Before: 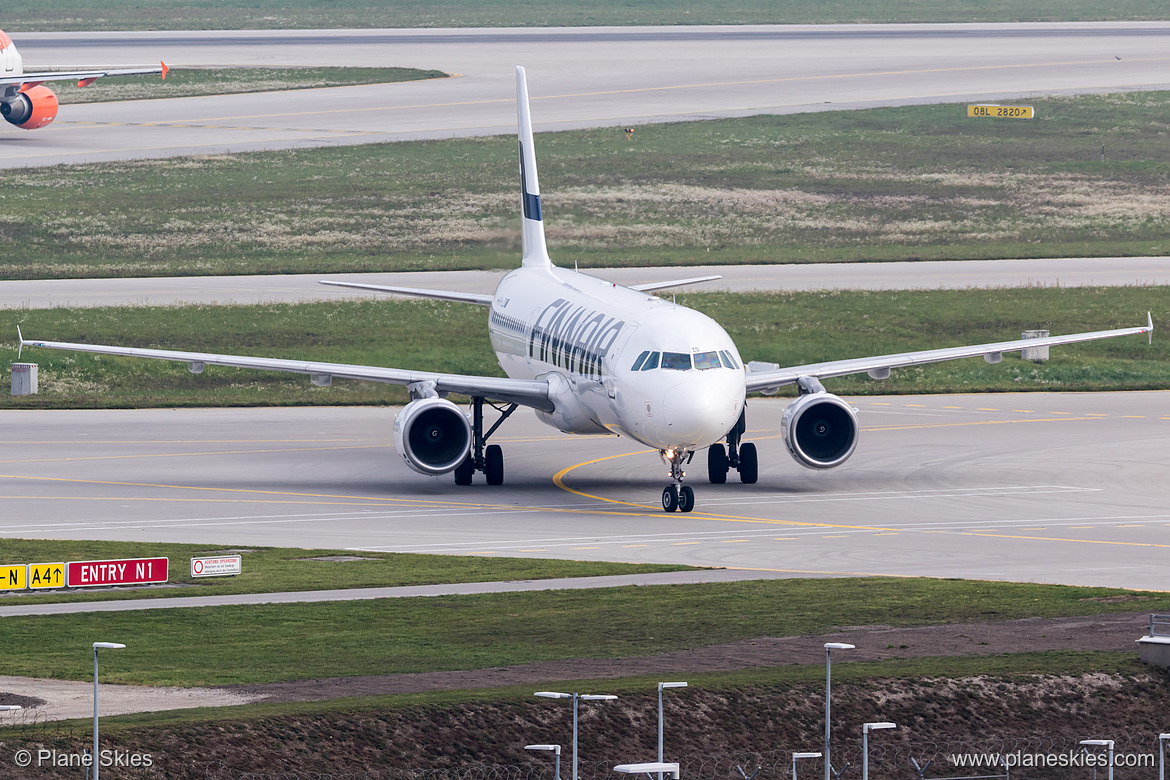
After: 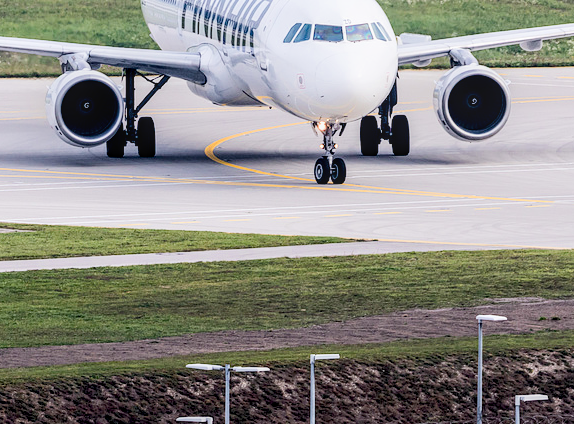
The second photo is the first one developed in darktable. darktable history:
crop: left 29.759%, top 42.081%, right 21.135%, bottom 3.501%
tone equalizer: -8 EV -0.001 EV, -7 EV 0.002 EV, -6 EV -0.001 EV, -5 EV -0.015 EV, -4 EV -0.073 EV, -3 EV -0.215 EV, -2 EV -0.285 EV, -1 EV 0.102 EV, +0 EV 0.273 EV
color balance rgb: perceptual saturation grading › global saturation 9.661%
local contrast: on, module defaults
filmic rgb: black relative exposure -7.65 EV, white relative exposure 4.56 EV, hardness 3.61, contrast 0.986
exposure: black level correction 0.01, exposure 1 EV, compensate highlight preservation false
